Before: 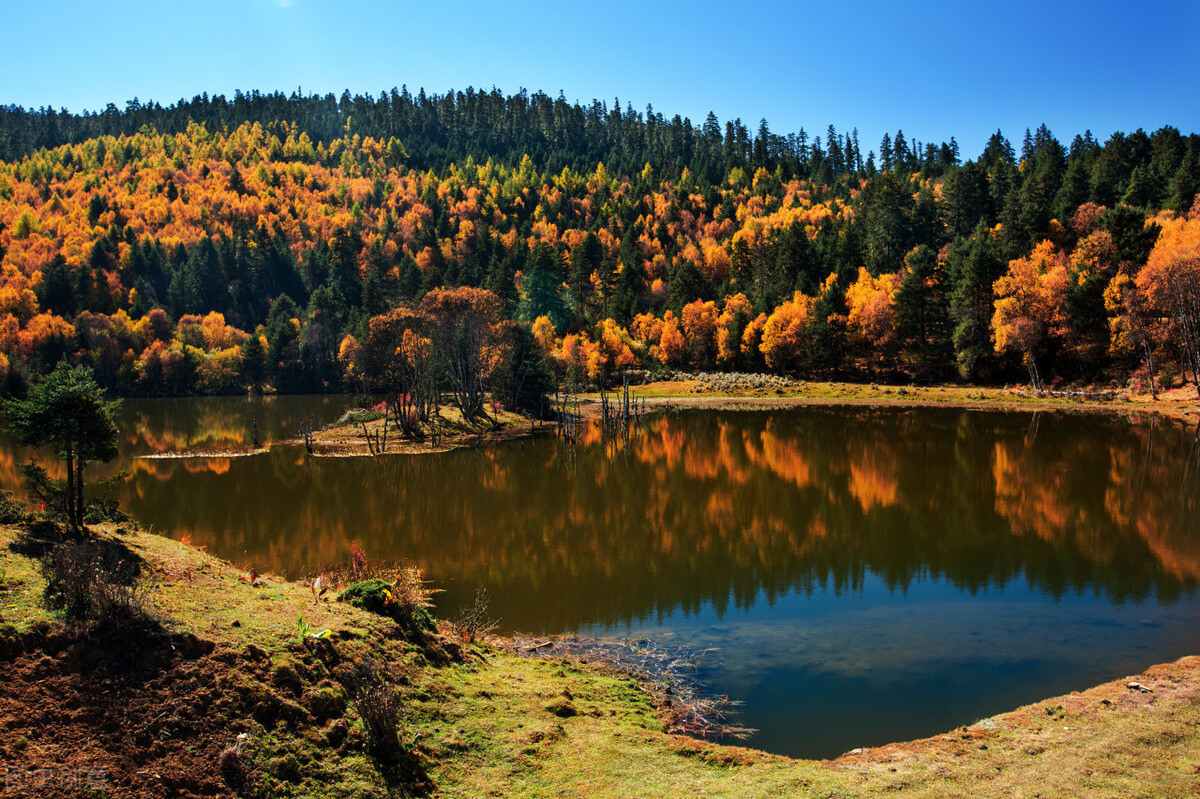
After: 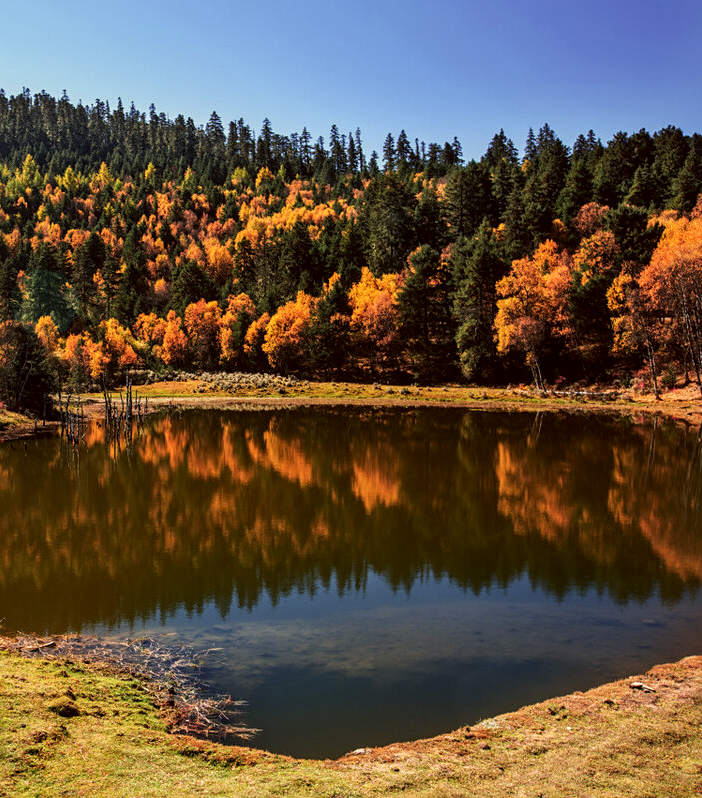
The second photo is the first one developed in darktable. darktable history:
crop: left 41.418%
local contrast: on, module defaults
sharpen: amount 0.2
color correction: highlights a* 6.77, highlights b* 7.83, shadows a* 5.67, shadows b* 7.06, saturation 0.902
